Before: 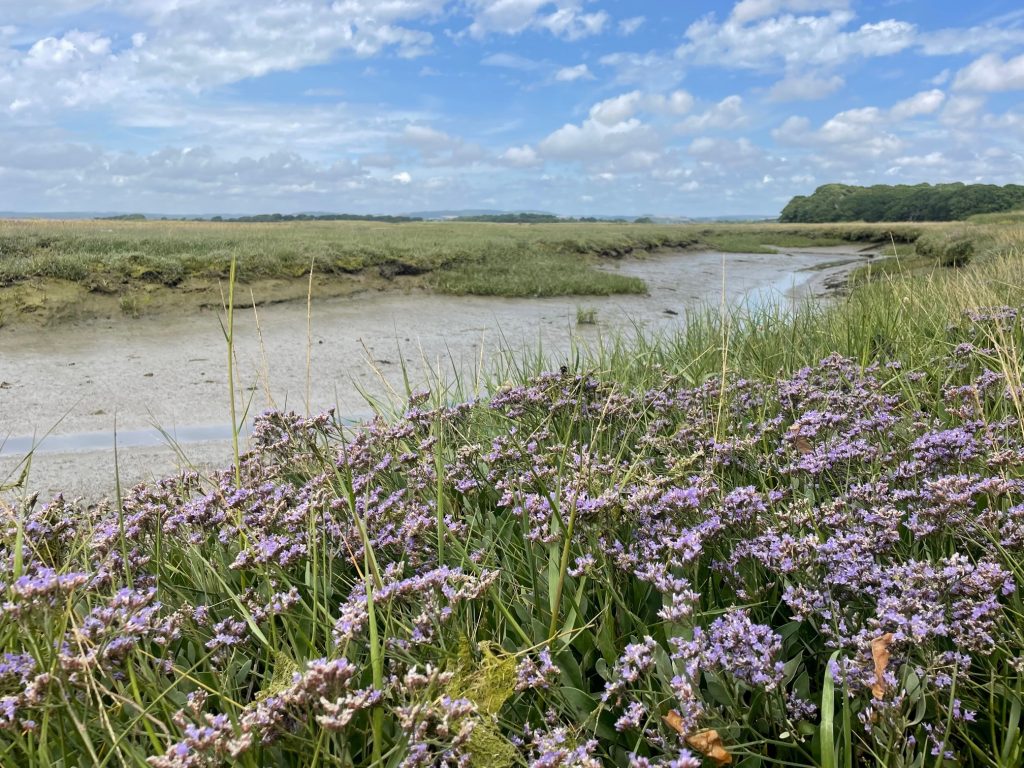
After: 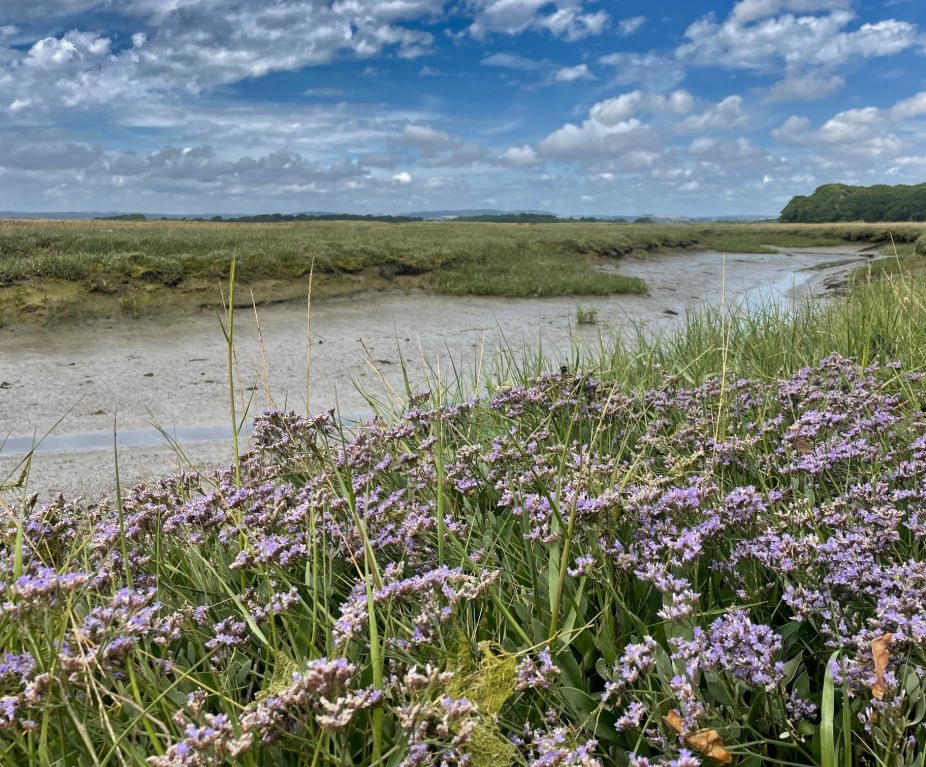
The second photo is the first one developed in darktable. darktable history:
shadows and highlights: shadows 20.91, highlights -82.73, soften with gaussian
crop: right 9.509%, bottom 0.031%
